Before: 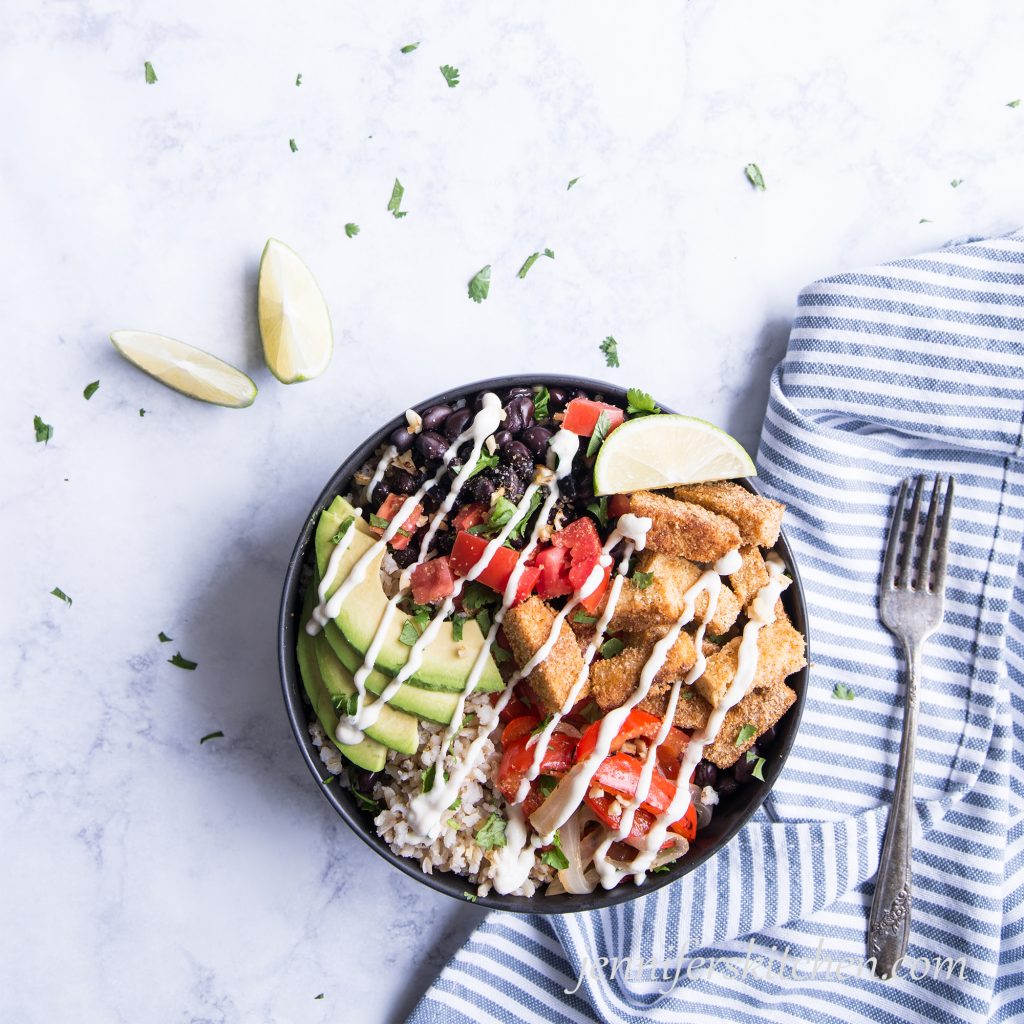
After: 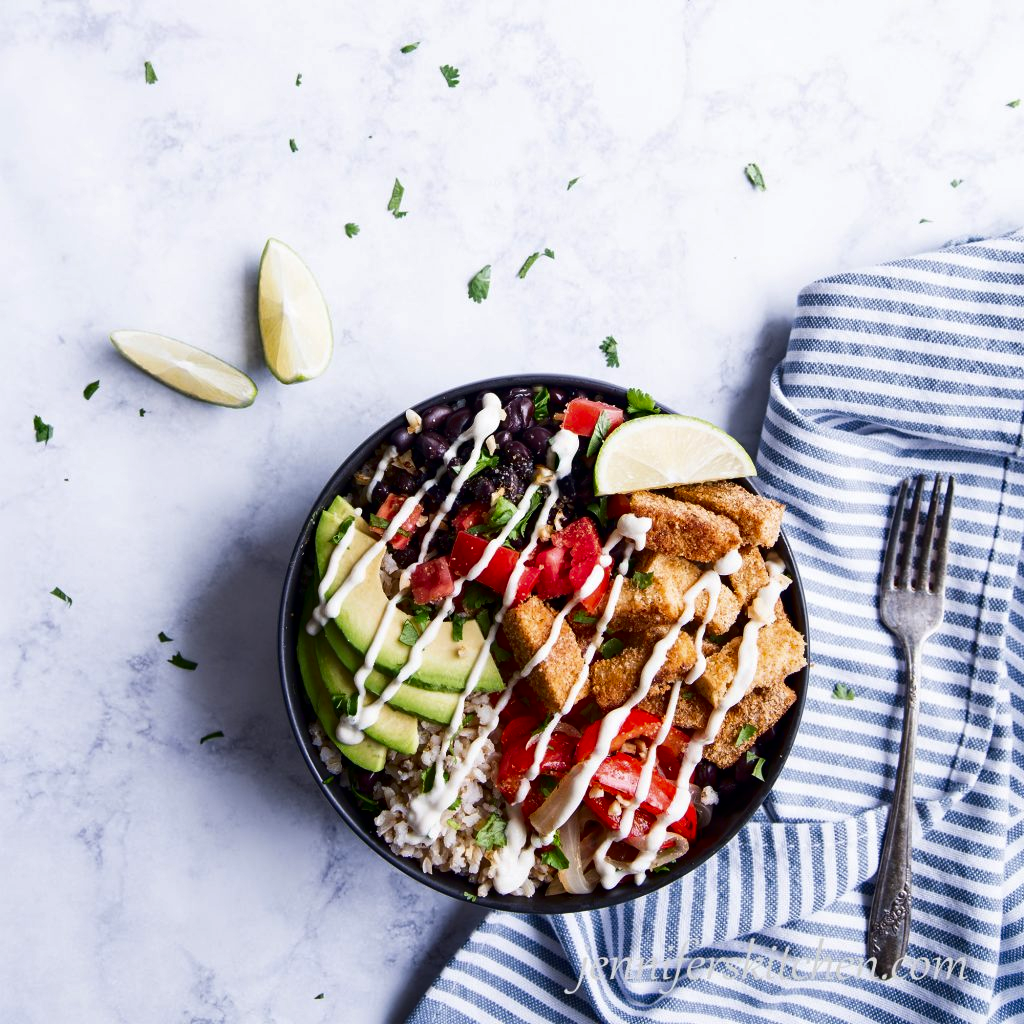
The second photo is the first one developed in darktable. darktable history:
contrast brightness saturation: contrast 0.1, brightness -0.26, saturation 0.14
tone equalizer: on, module defaults
